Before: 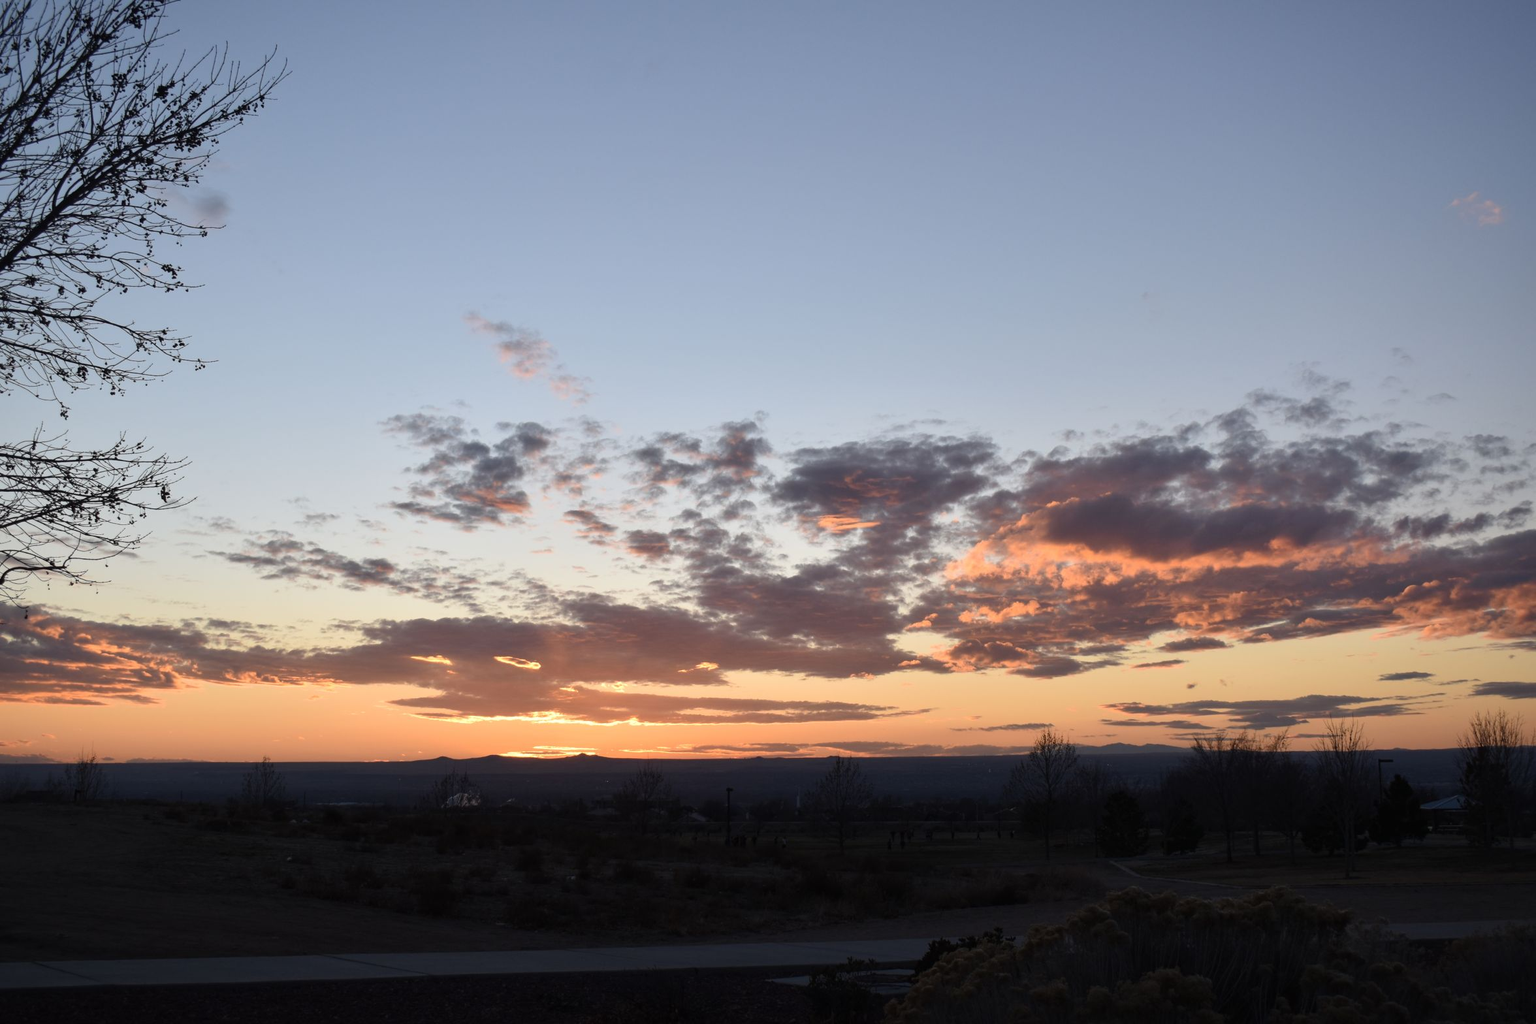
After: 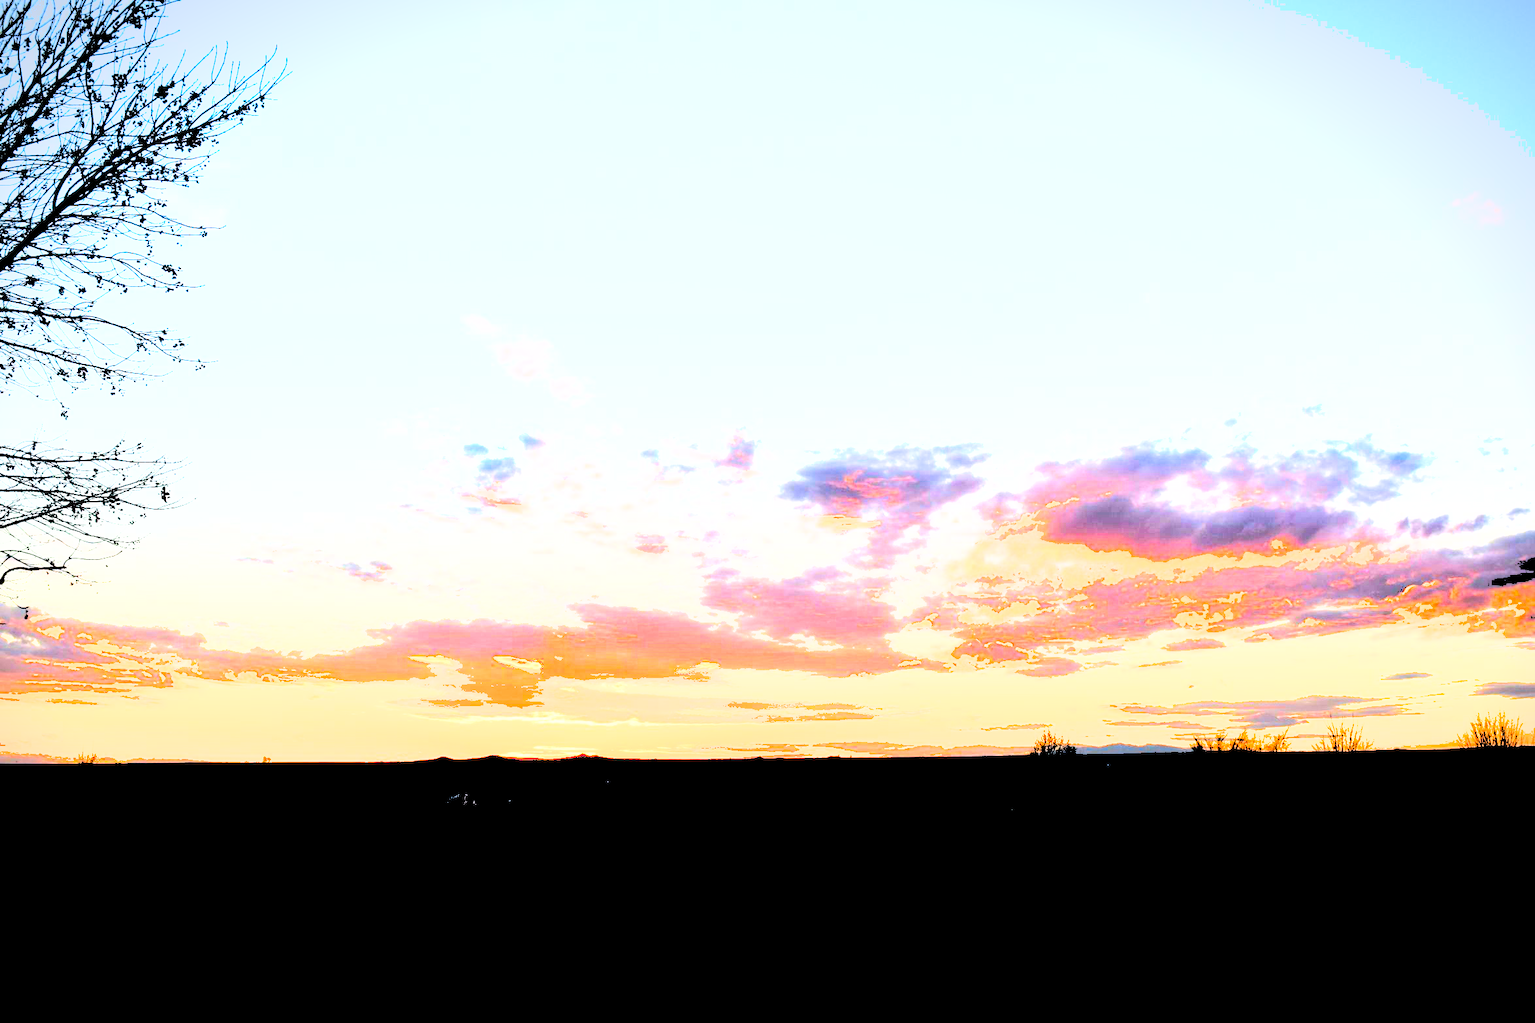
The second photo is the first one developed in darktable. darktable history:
vignetting: fall-off start 99.68%, width/height ratio 1.325
shadows and highlights: on, module defaults
levels: levels [0.246, 0.256, 0.506]
contrast brightness saturation: saturation -0.036
color balance rgb: shadows lift › luminance -8.117%, shadows lift › chroma 2.213%, shadows lift › hue 165.75°, global offset › luminance -0.277%, global offset › hue 260.22°, perceptual saturation grading › global saturation 30.807%, global vibrance 27.76%
